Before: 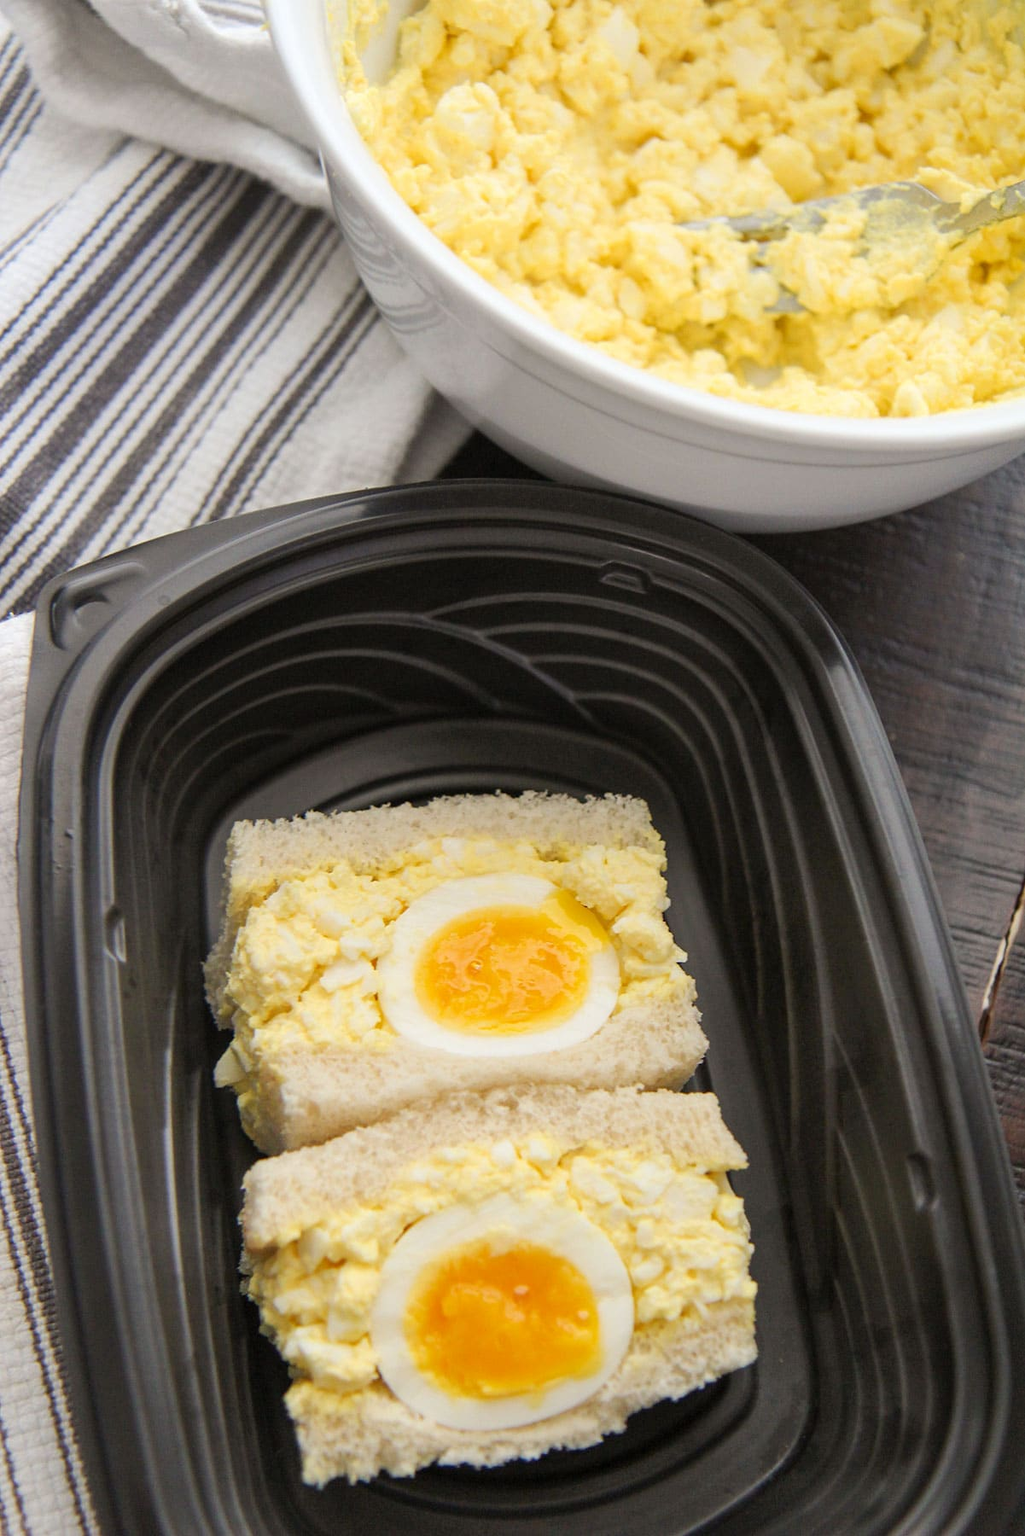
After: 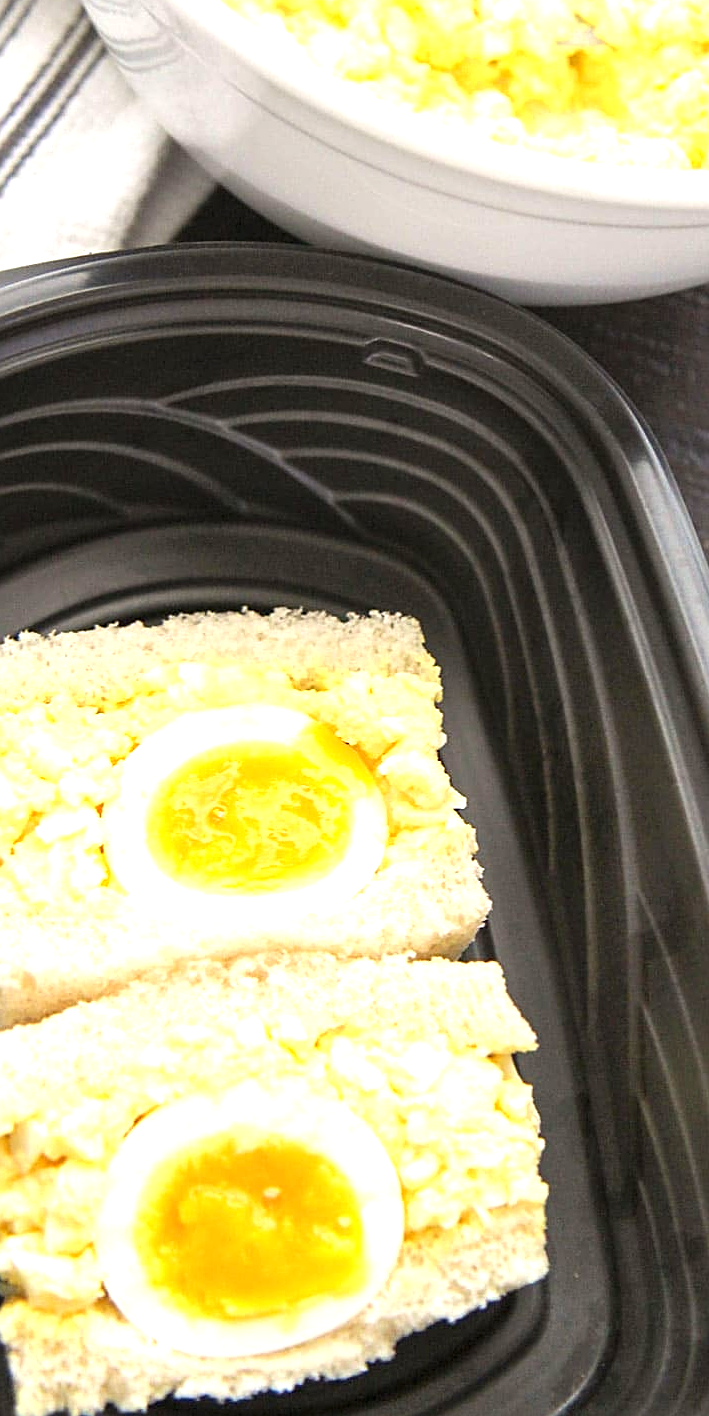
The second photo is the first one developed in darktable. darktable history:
crop and rotate: left 28.256%, top 17.734%, right 12.656%, bottom 3.573%
exposure: black level correction 0, exposure 1.1 EV, compensate exposure bias true, compensate highlight preservation false
sharpen: on, module defaults
